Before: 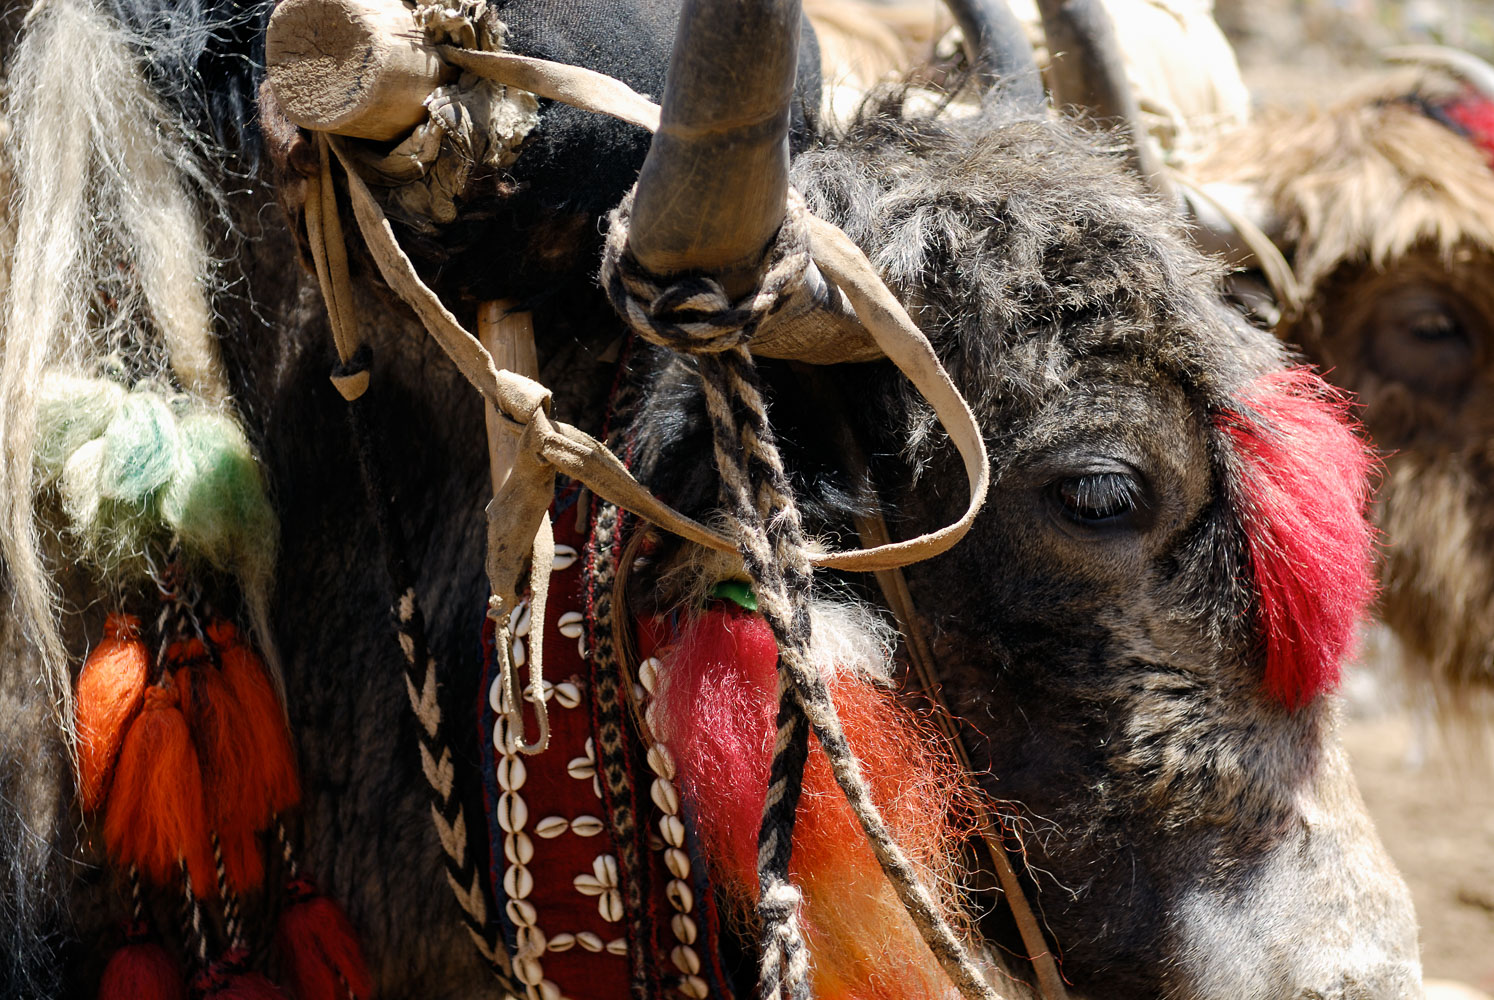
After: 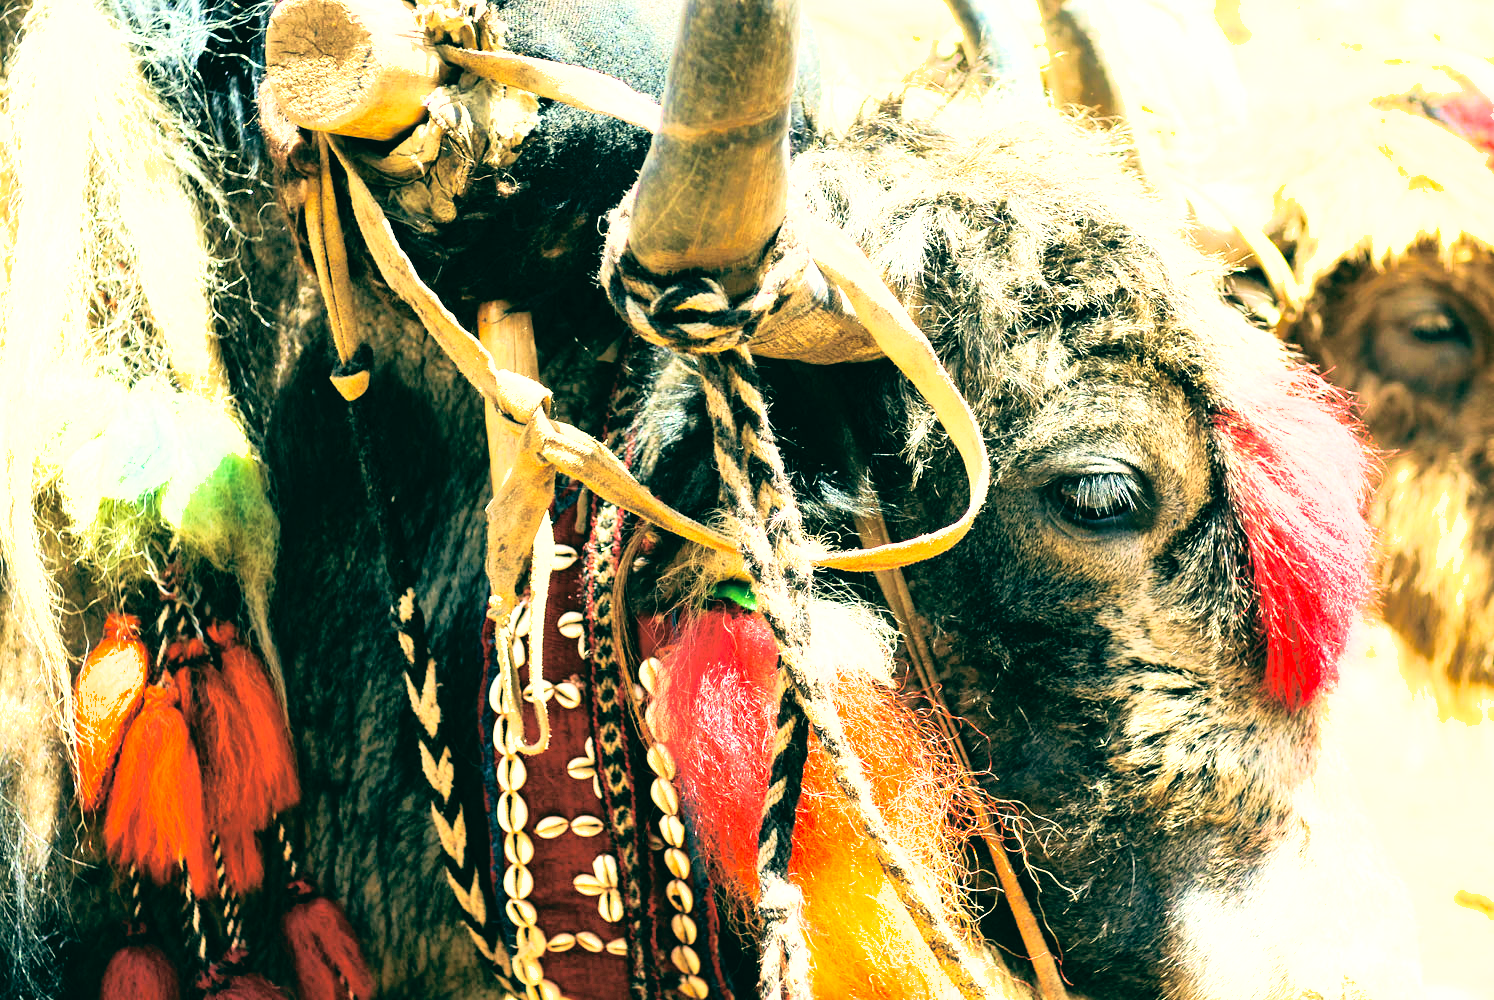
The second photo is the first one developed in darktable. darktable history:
exposure: black level correction 0, exposure 1.975 EV, compensate exposure bias true, compensate highlight preservation false
rgb curve: curves: ch0 [(0, 0) (0.21, 0.15) (0.24, 0.21) (0.5, 0.75) (0.75, 0.96) (0.89, 0.99) (1, 1)]; ch1 [(0, 0.02) (0.21, 0.13) (0.25, 0.2) (0.5, 0.67) (0.75, 0.9) (0.89, 0.97) (1, 1)]; ch2 [(0, 0.02) (0.21, 0.13) (0.25, 0.2) (0.5, 0.67) (0.75, 0.9) (0.89, 0.97) (1, 1)], compensate middle gray true
contrast brightness saturation: saturation -0.05
shadows and highlights: on, module defaults
color balance: lift [1.005, 0.99, 1.007, 1.01], gamma [1, 1.034, 1.032, 0.966], gain [0.873, 1.055, 1.067, 0.933]
velvia: strength 45%
